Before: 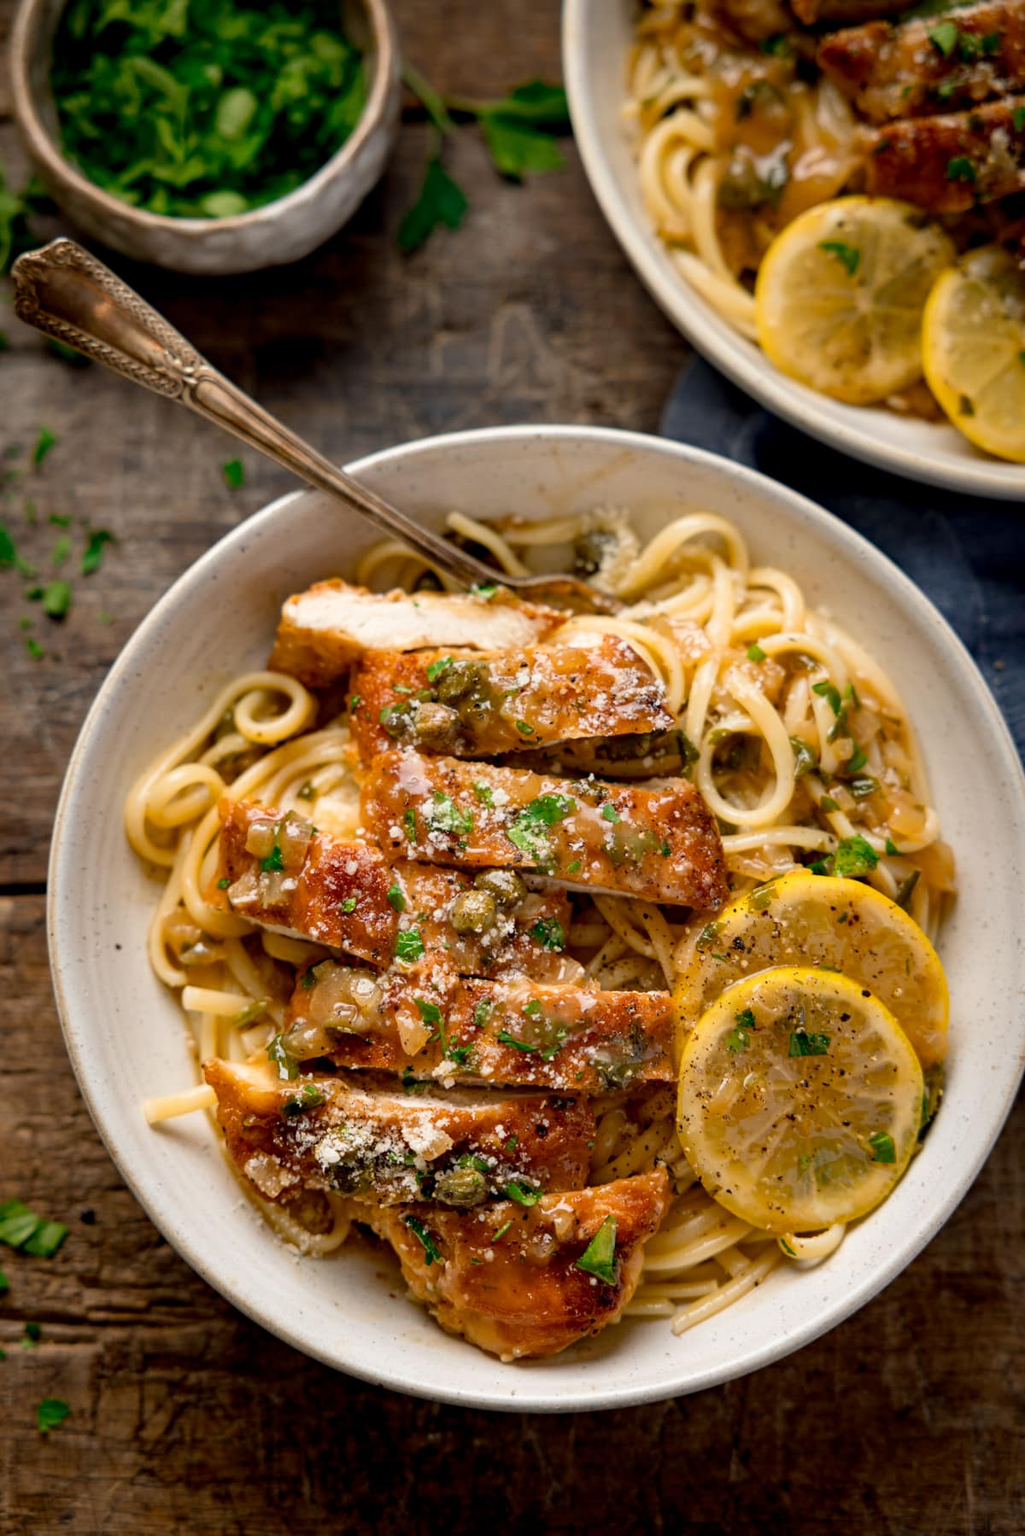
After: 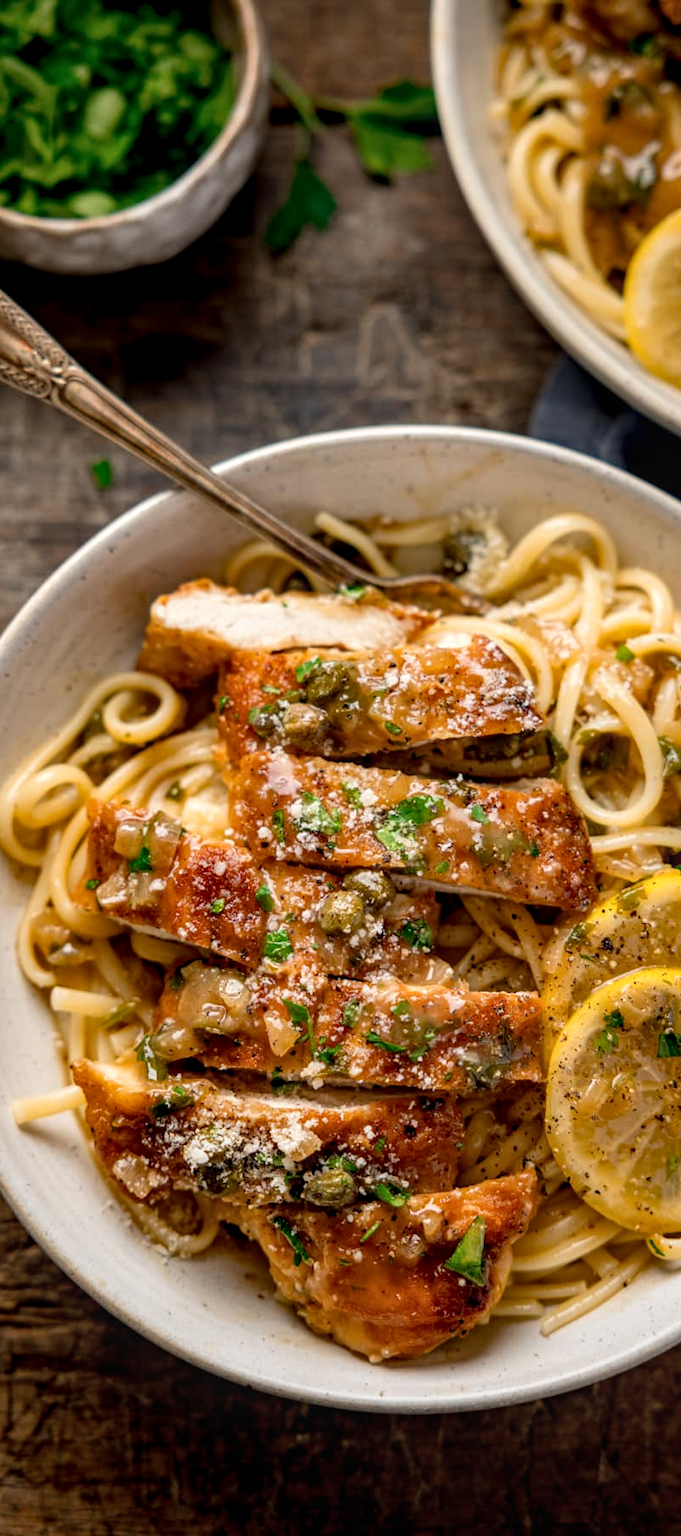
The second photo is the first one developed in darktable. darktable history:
local contrast: on, module defaults
crop and rotate: left 12.879%, right 20.566%
